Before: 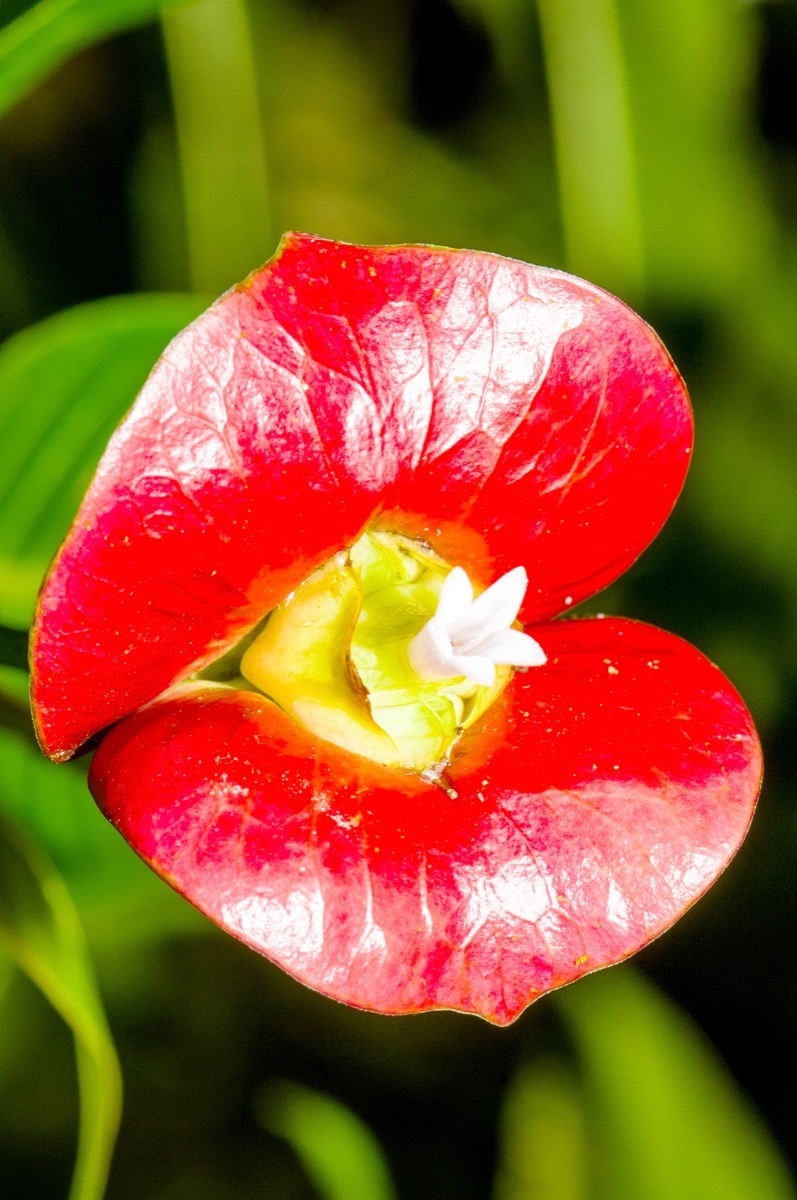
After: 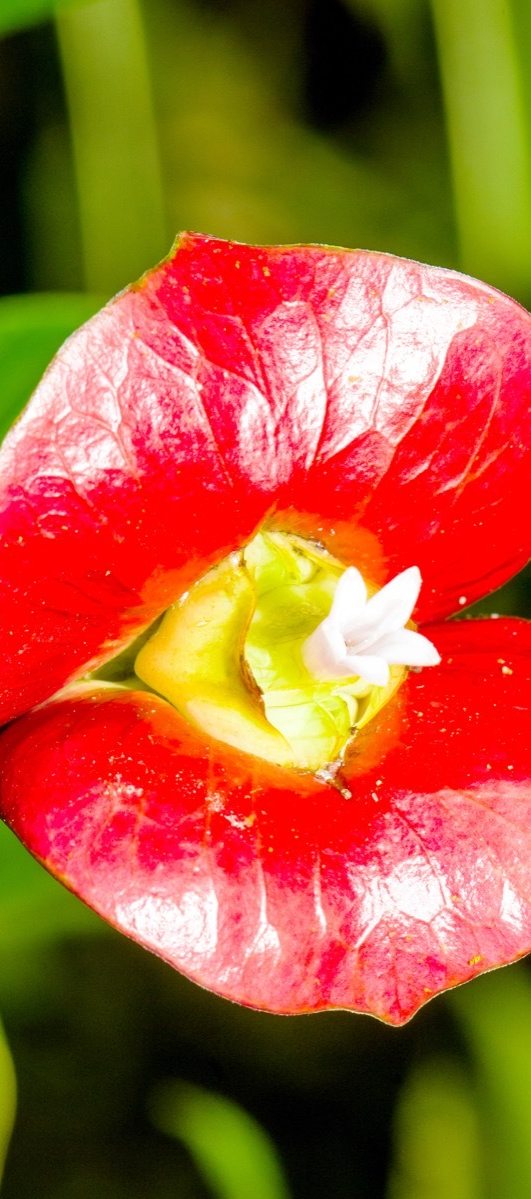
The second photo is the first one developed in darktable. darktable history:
crop and rotate: left 13.367%, right 19.984%
